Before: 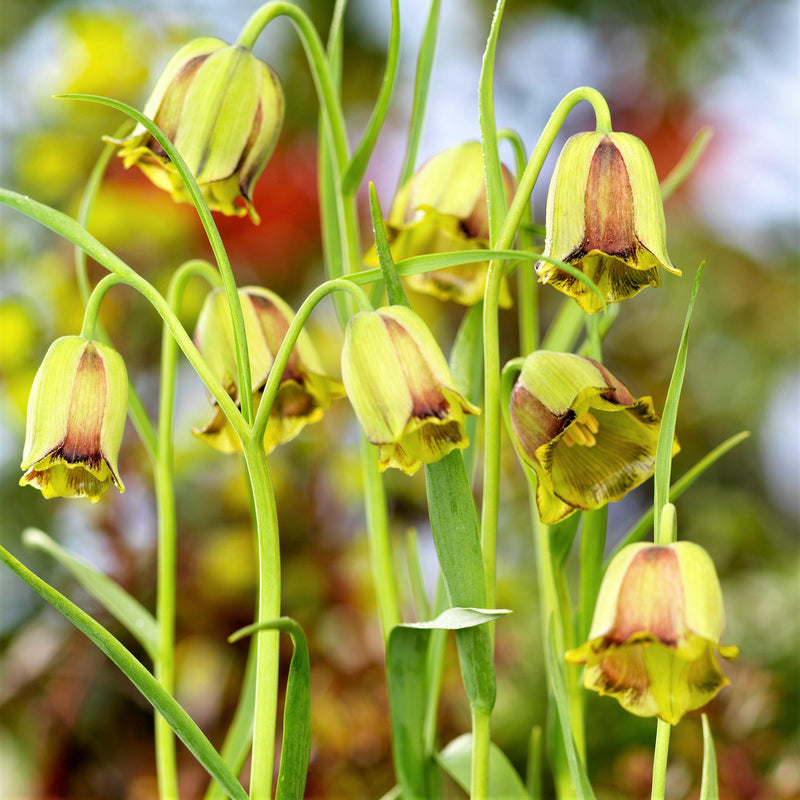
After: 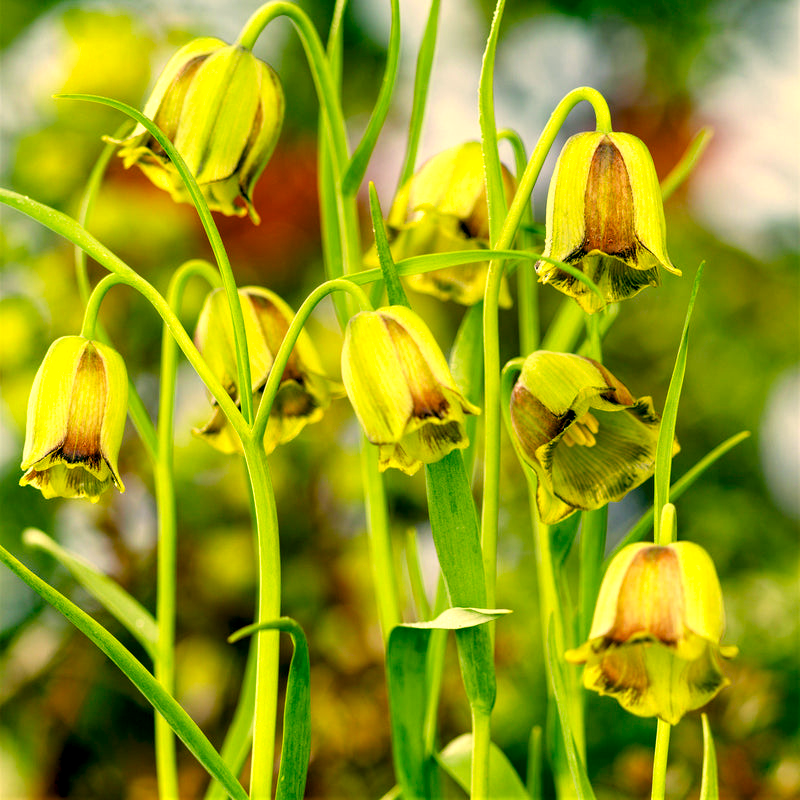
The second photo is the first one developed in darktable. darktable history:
local contrast: highlights 25%, shadows 75%, midtone range 0.75
color balance rgb: perceptual saturation grading › global saturation 35%, perceptual saturation grading › highlights -30%, perceptual saturation grading › shadows 35%, perceptual brilliance grading › global brilliance 3%, perceptual brilliance grading › highlights -3%, perceptual brilliance grading › shadows 3%
color correction: highlights a* 5.62, highlights b* 33.57, shadows a* -25.86, shadows b* 4.02
